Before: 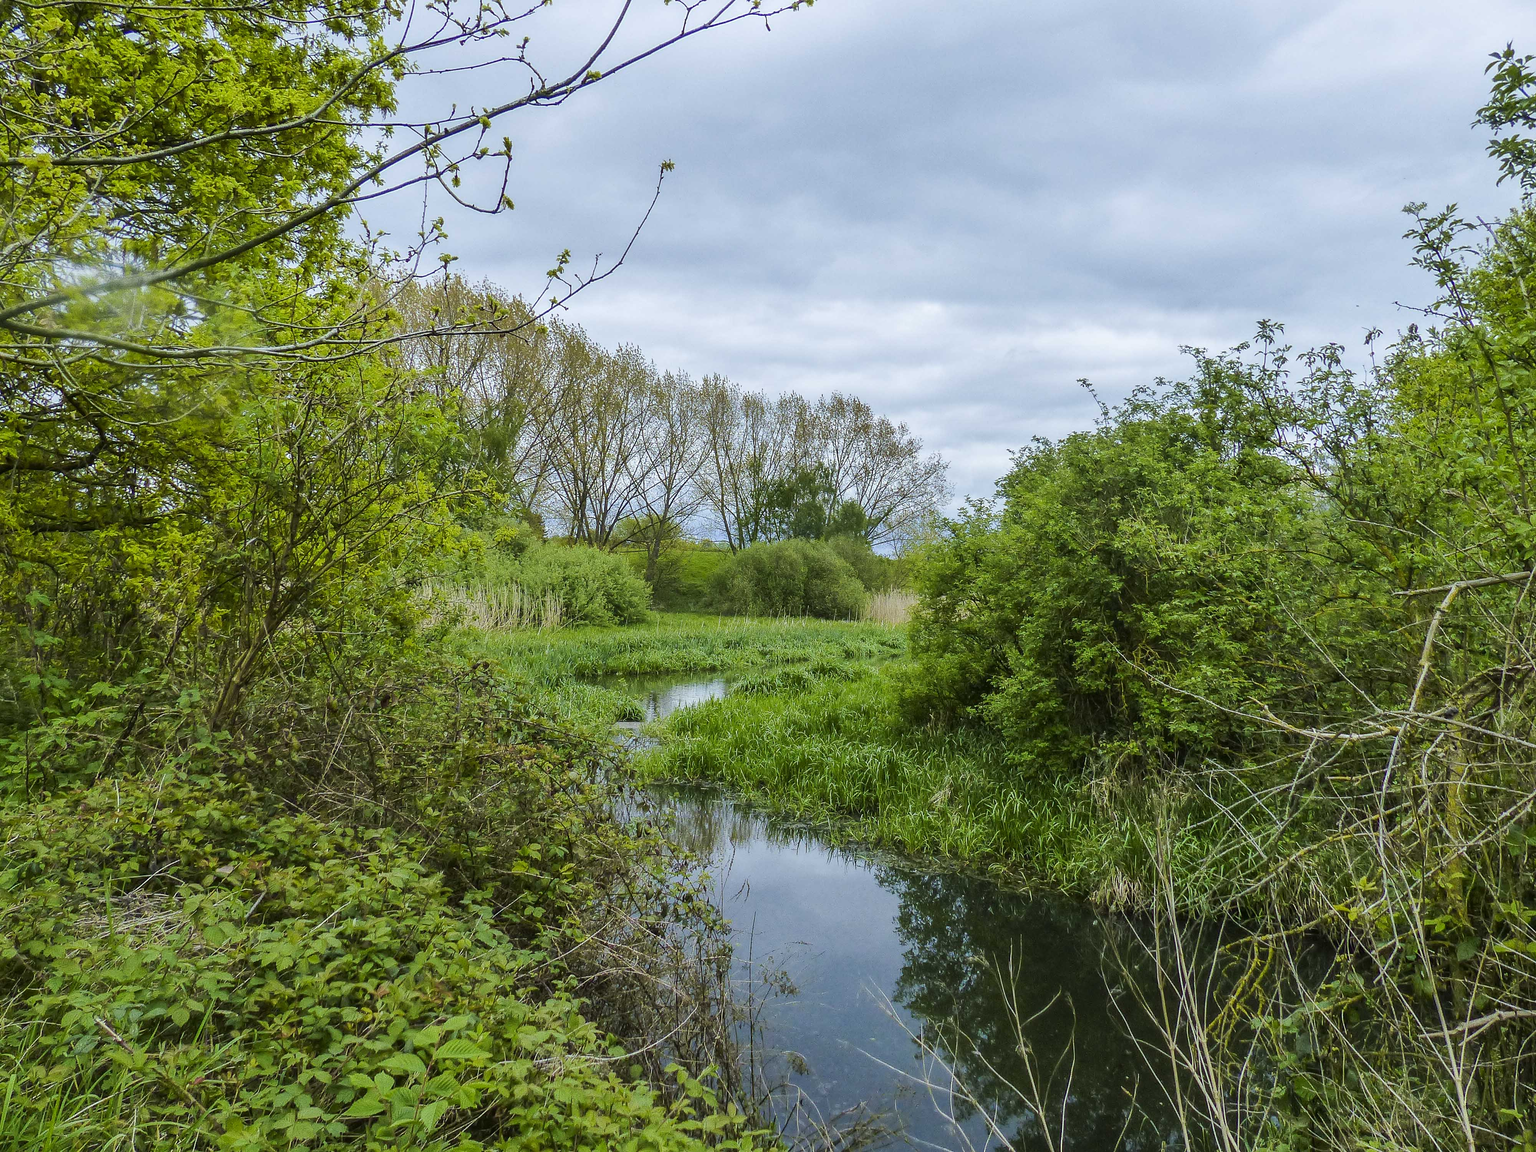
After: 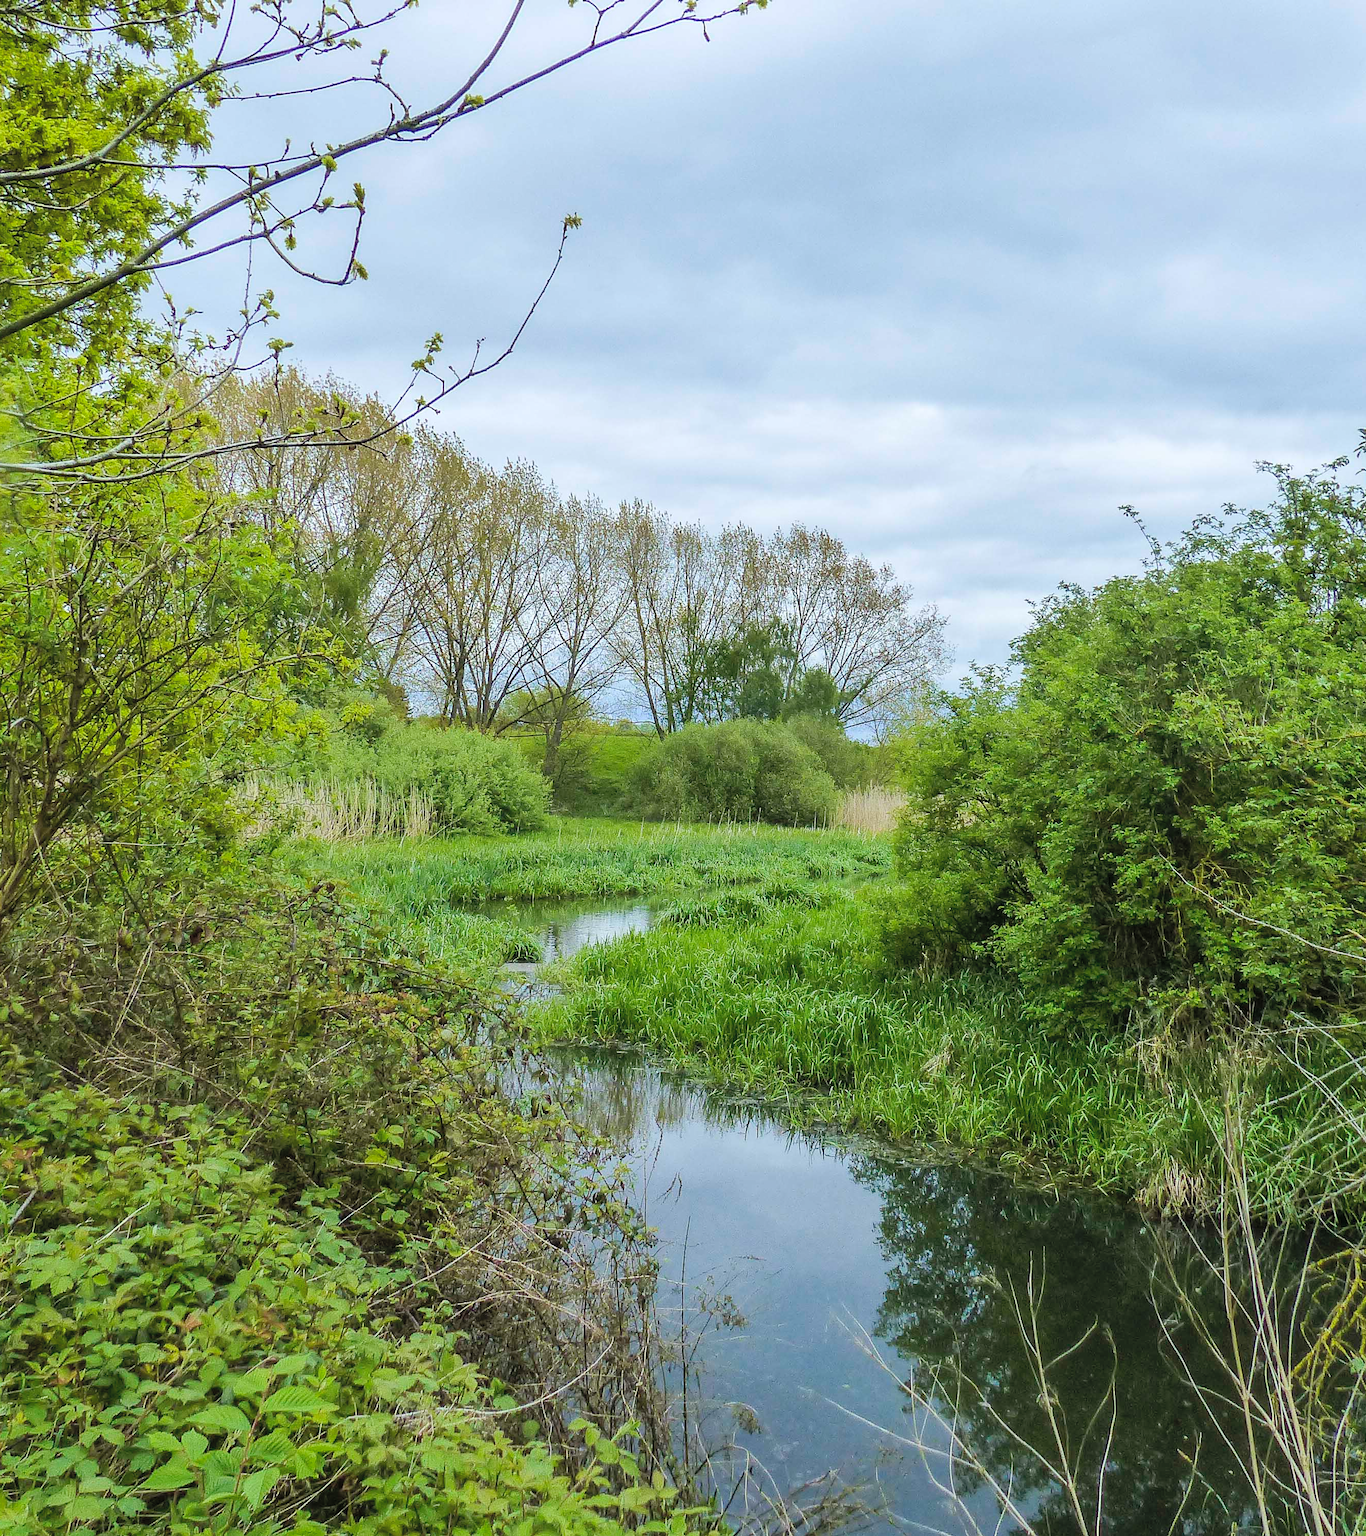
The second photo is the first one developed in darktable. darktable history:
crop and rotate: left 15.537%, right 17.719%
tone equalizer: mask exposure compensation -0.486 EV
contrast brightness saturation: brightness 0.147
